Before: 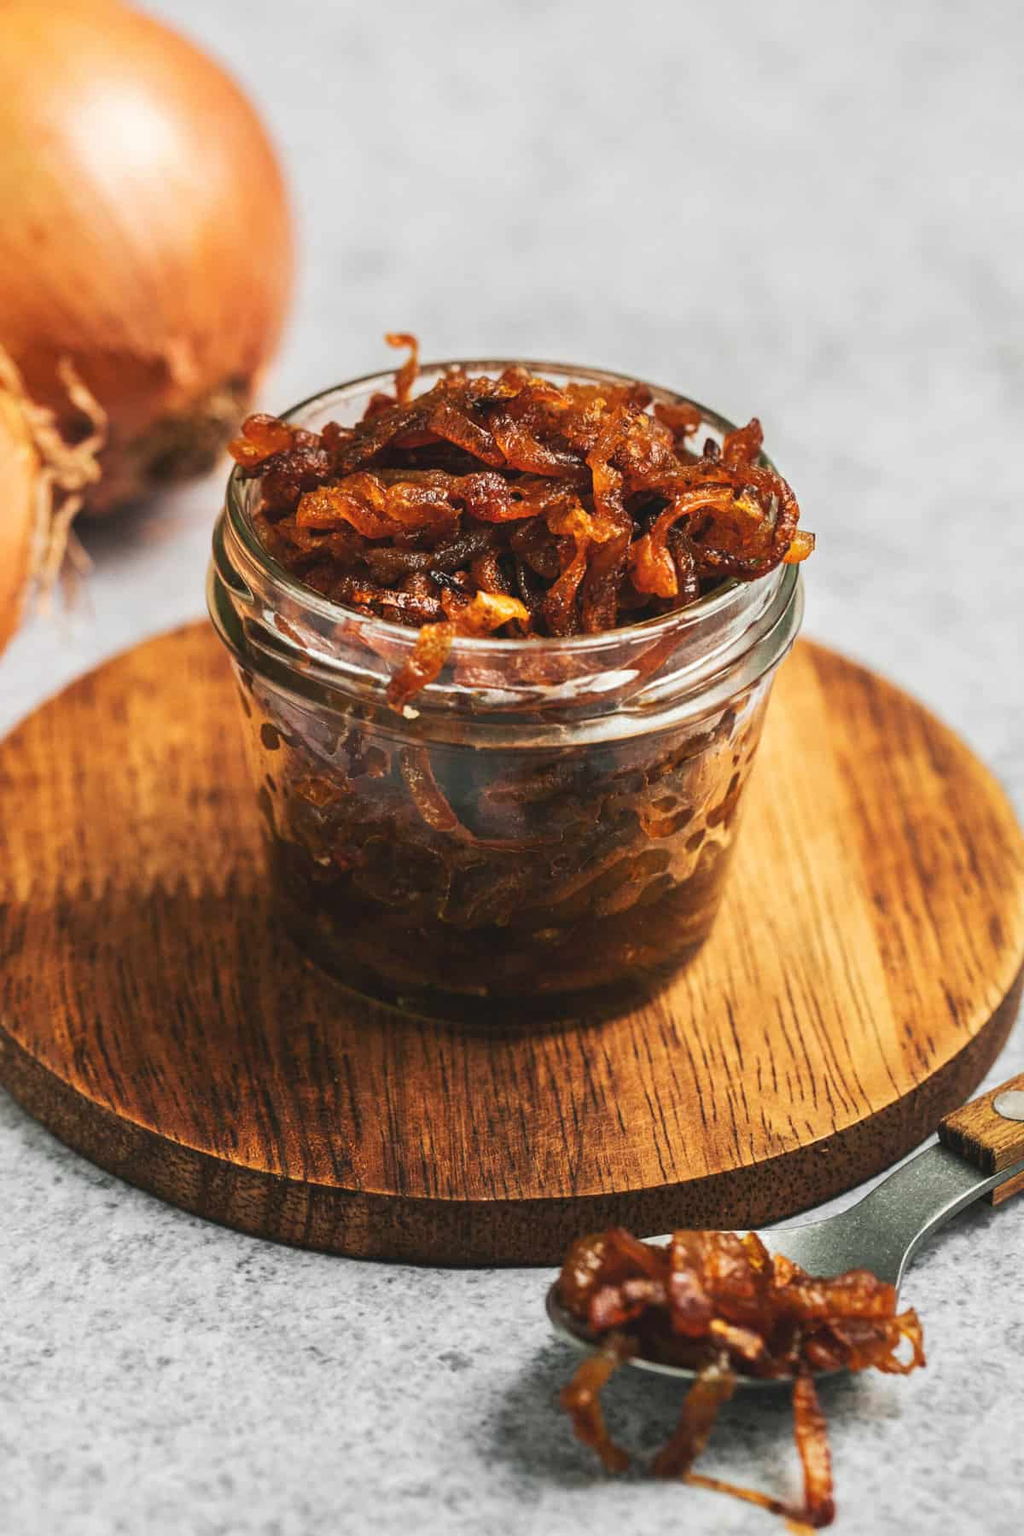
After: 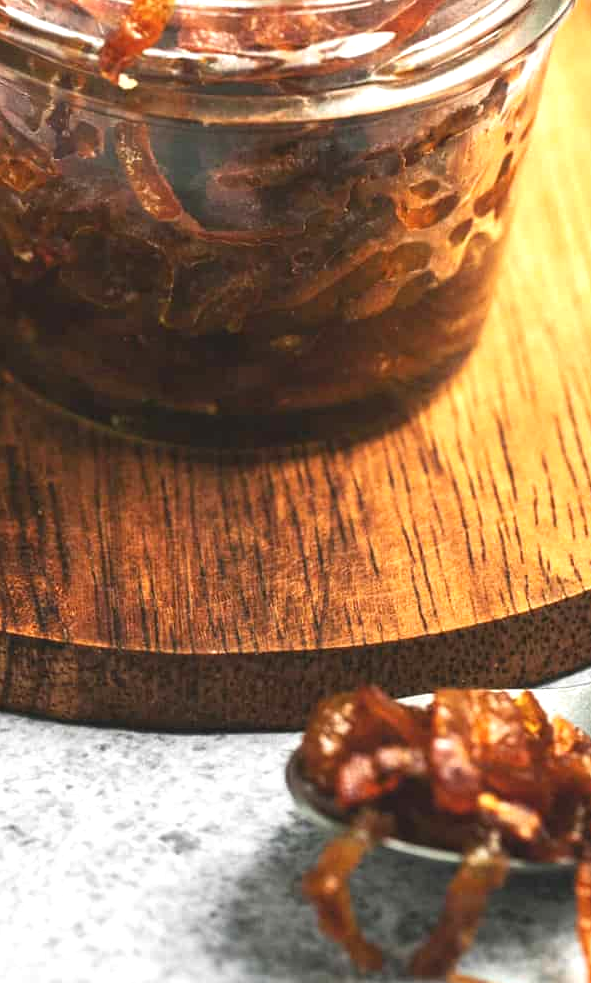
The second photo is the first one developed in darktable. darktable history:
exposure: black level correction 0, exposure 0.691 EV, compensate highlight preservation false
crop: left 29.533%, top 41.861%, right 21.212%, bottom 3.497%
